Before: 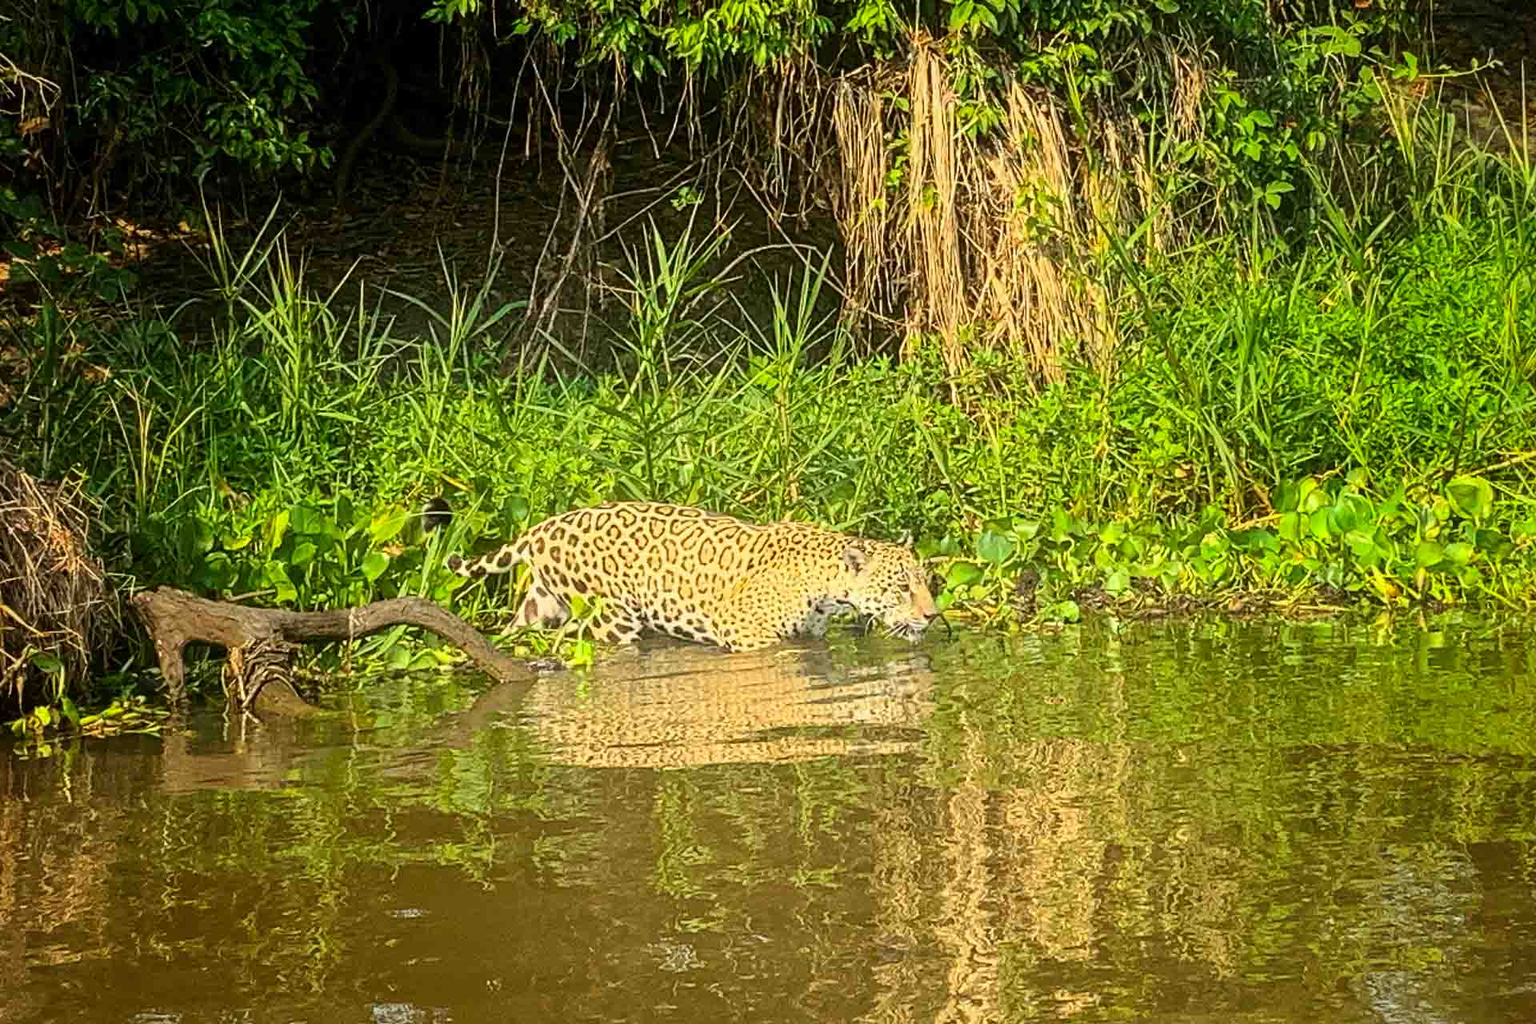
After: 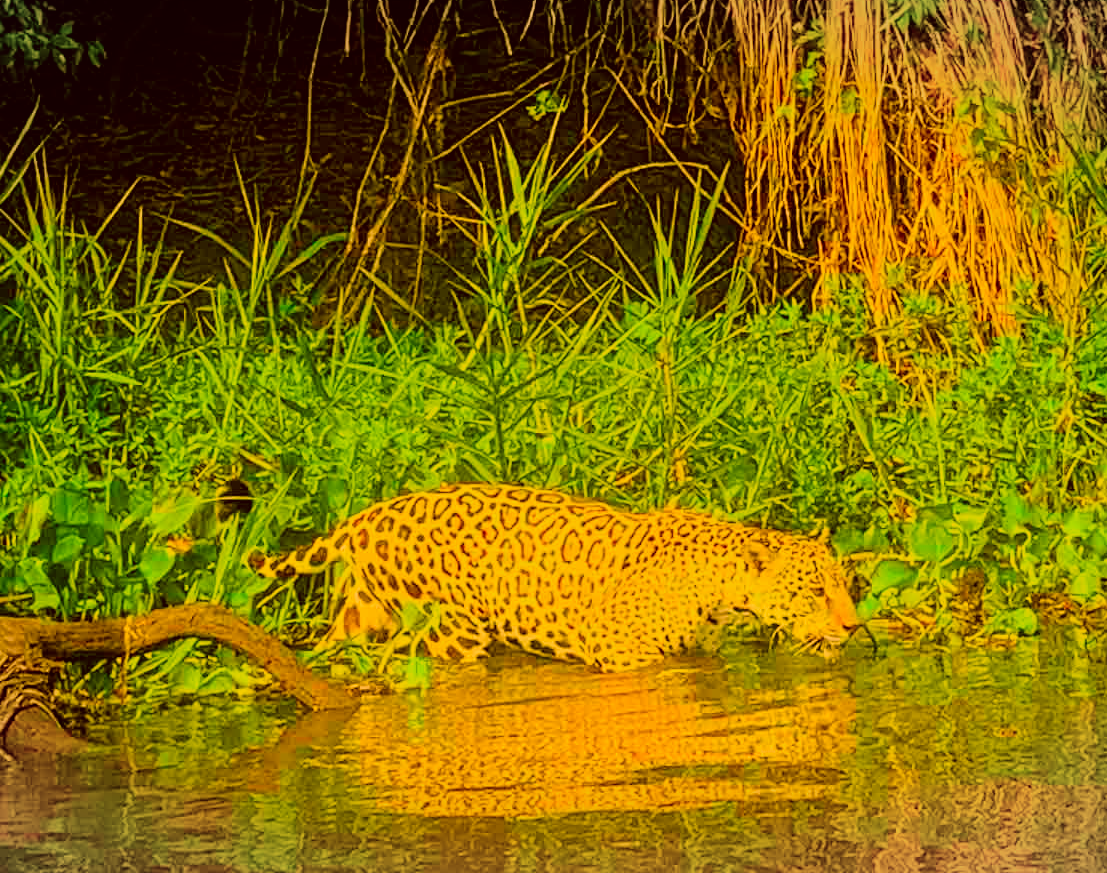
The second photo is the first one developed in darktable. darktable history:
crop: left 16.254%, top 11.187%, right 26.079%, bottom 20.535%
color correction: highlights a* 10.58, highlights b* 30.18, shadows a* 2.87, shadows b* 17.27, saturation 1.76
vignetting: fall-off start 99.06%, fall-off radius 100.21%, brightness -0.279, width/height ratio 1.425, unbound false
filmic rgb: black relative exposure -7.65 EV, white relative exposure 4.56 EV, hardness 3.61
